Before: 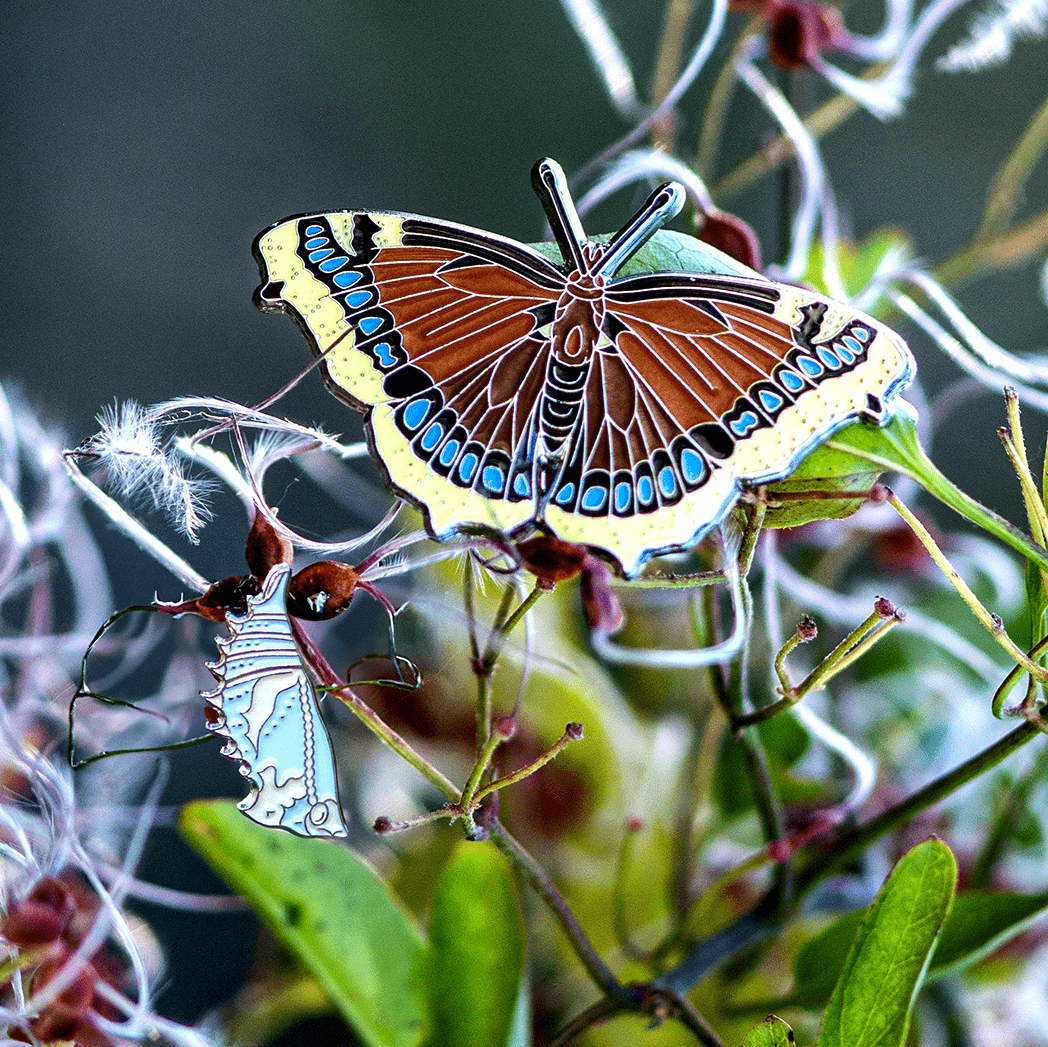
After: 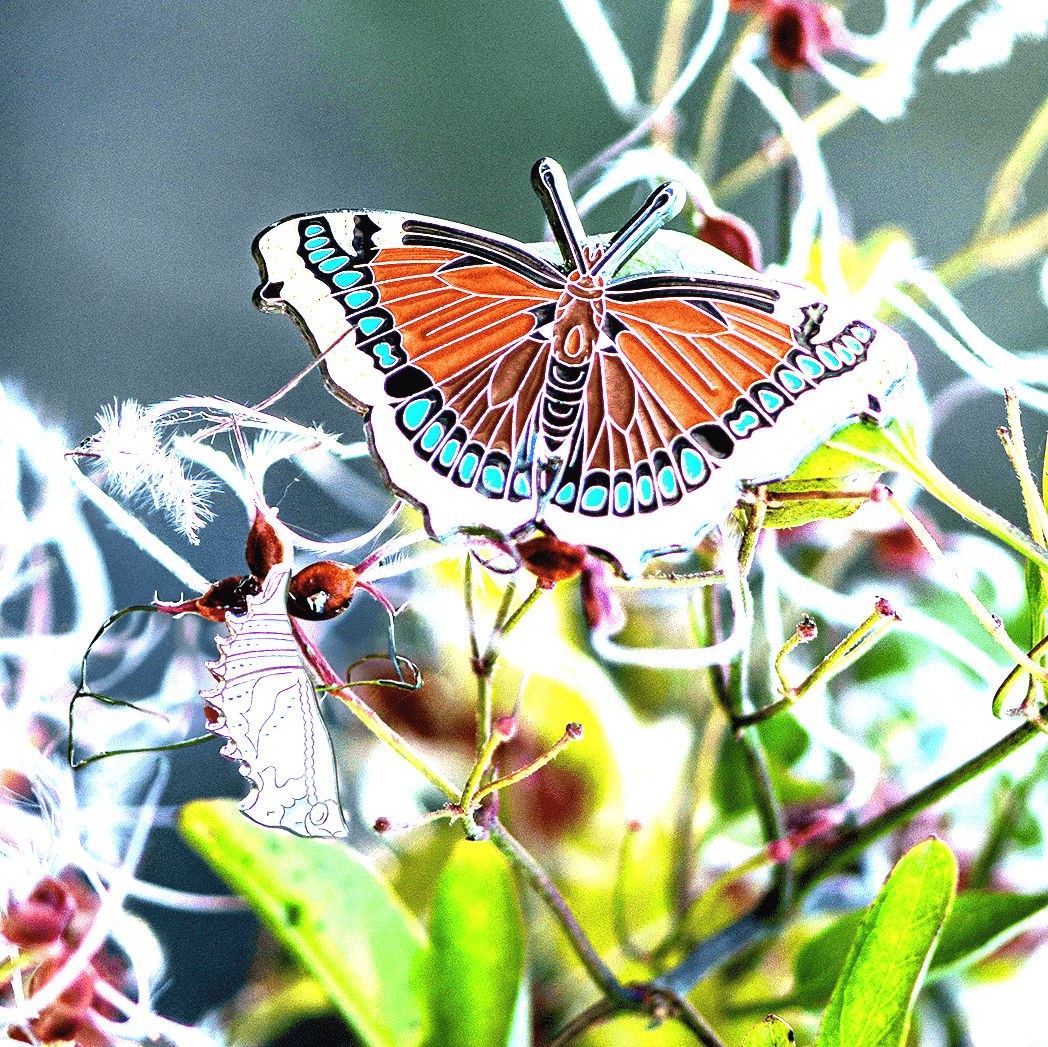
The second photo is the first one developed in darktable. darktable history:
rotate and perspective: crop left 0, crop top 0
exposure: black level correction 0, exposure 1.9 EV, compensate highlight preservation false
